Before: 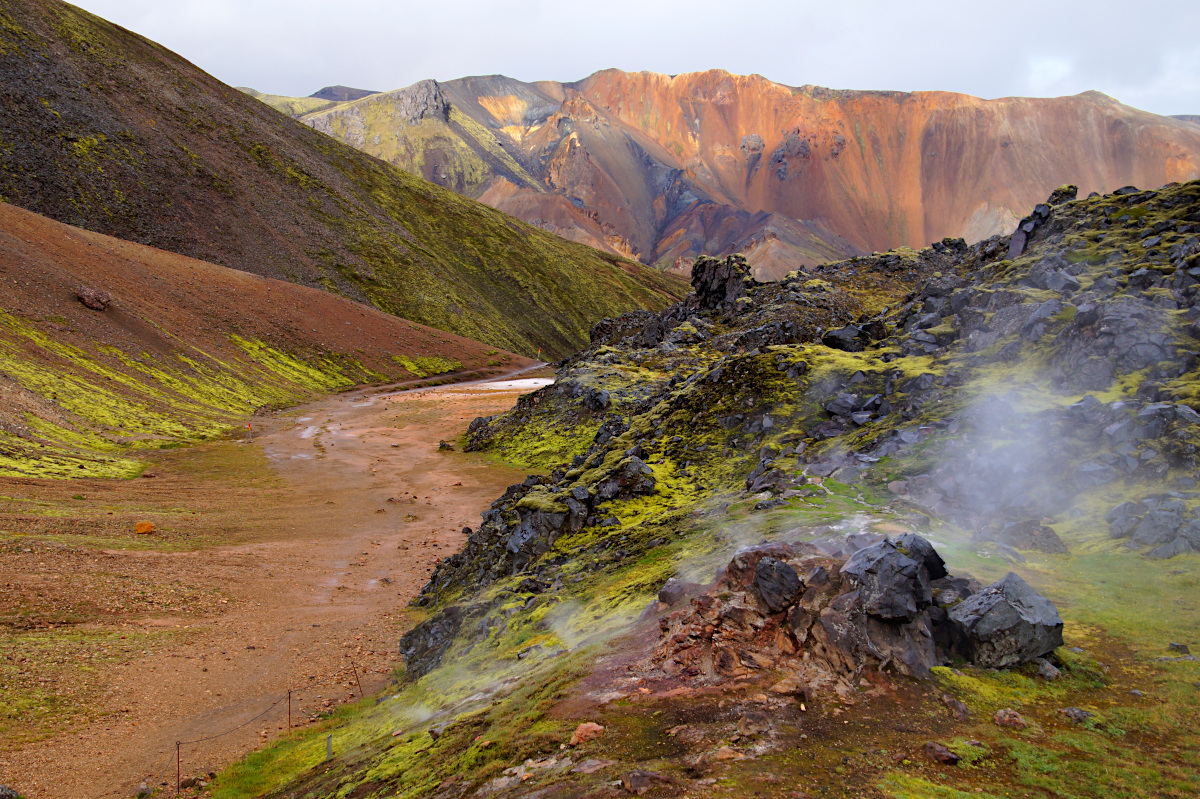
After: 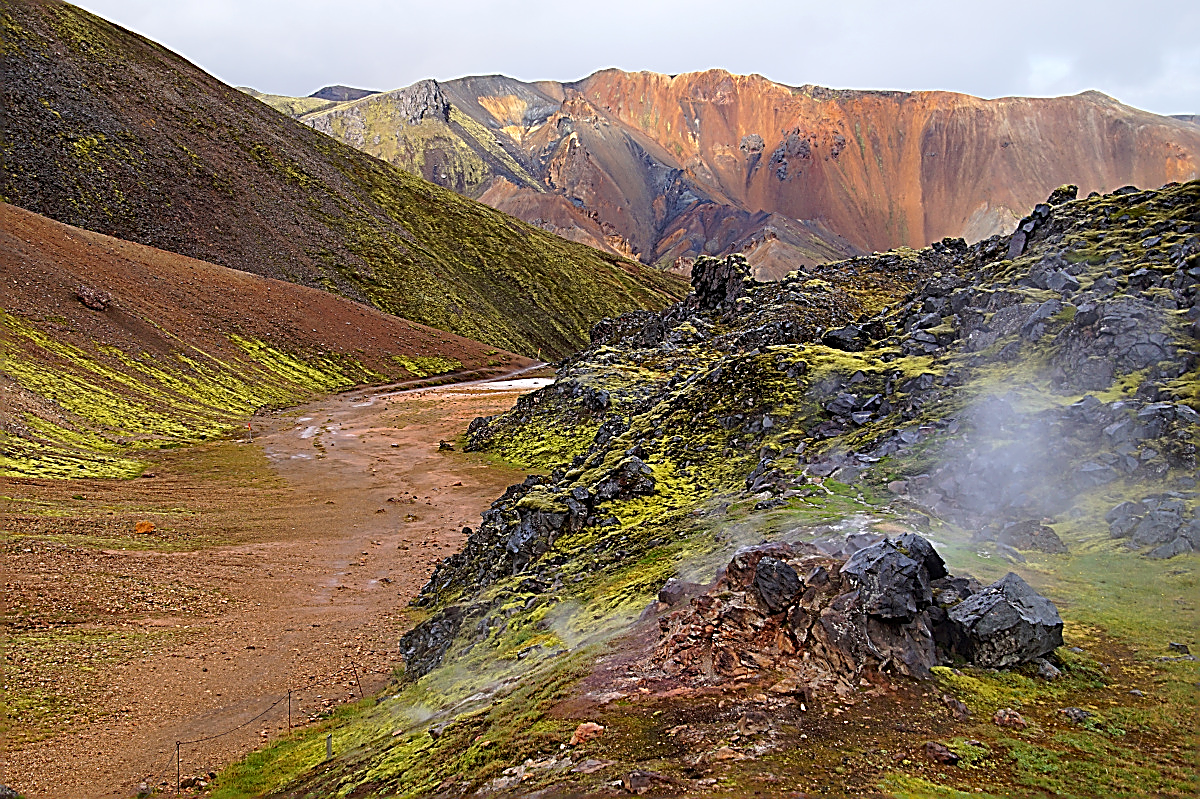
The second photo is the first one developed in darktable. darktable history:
sharpen: amount 1.852
